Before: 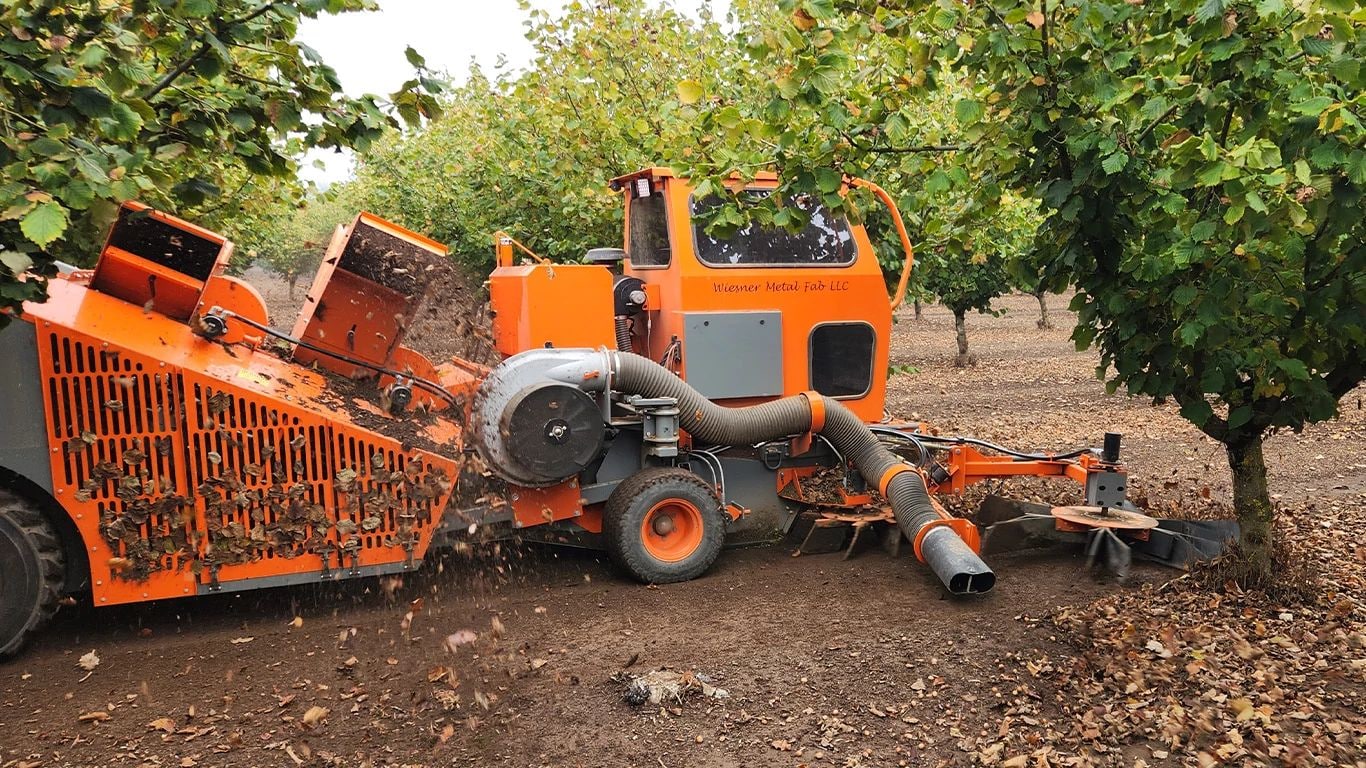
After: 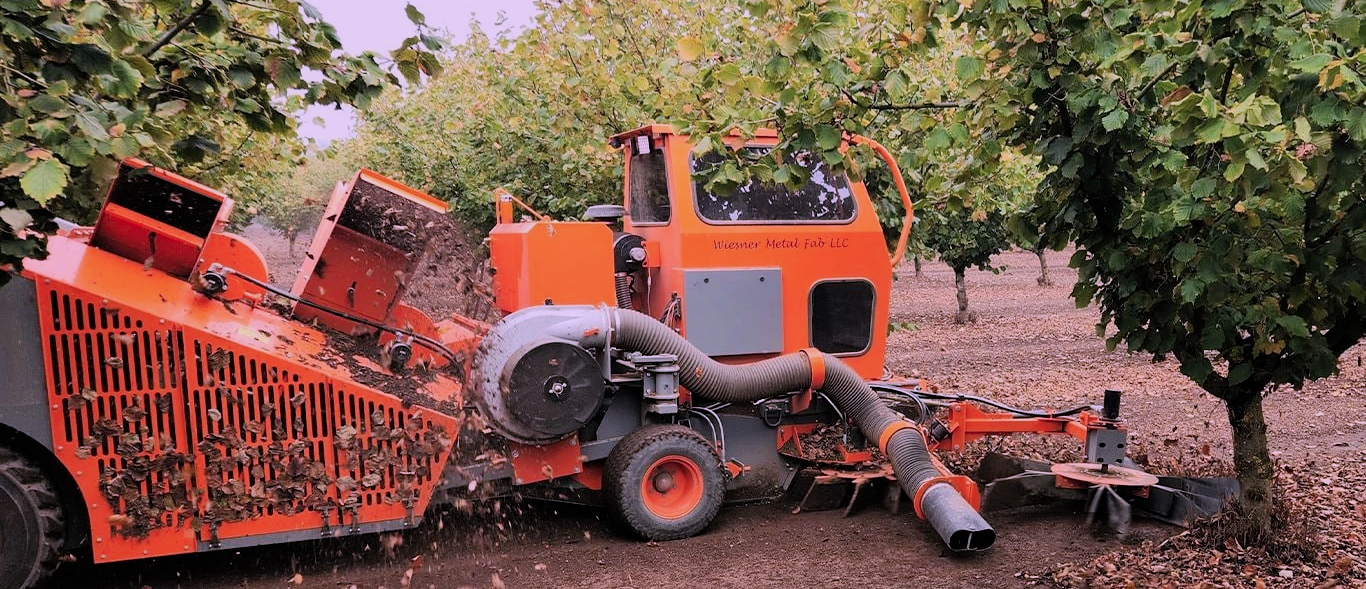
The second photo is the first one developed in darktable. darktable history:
crop: top 5.667%, bottom 17.637%
color correction: highlights a* 15.46, highlights b* -20.56
filmic rgb: black relative exposure -7.65 EV, white relative exposure 4.56 EV, hardness 3.61, color science v6 (2022)
local contrast: mode bilateral grid, contrast 15, coarseness 36, detail 105%, midtone range 0.2
rotate and perspective: automatic cropping off
